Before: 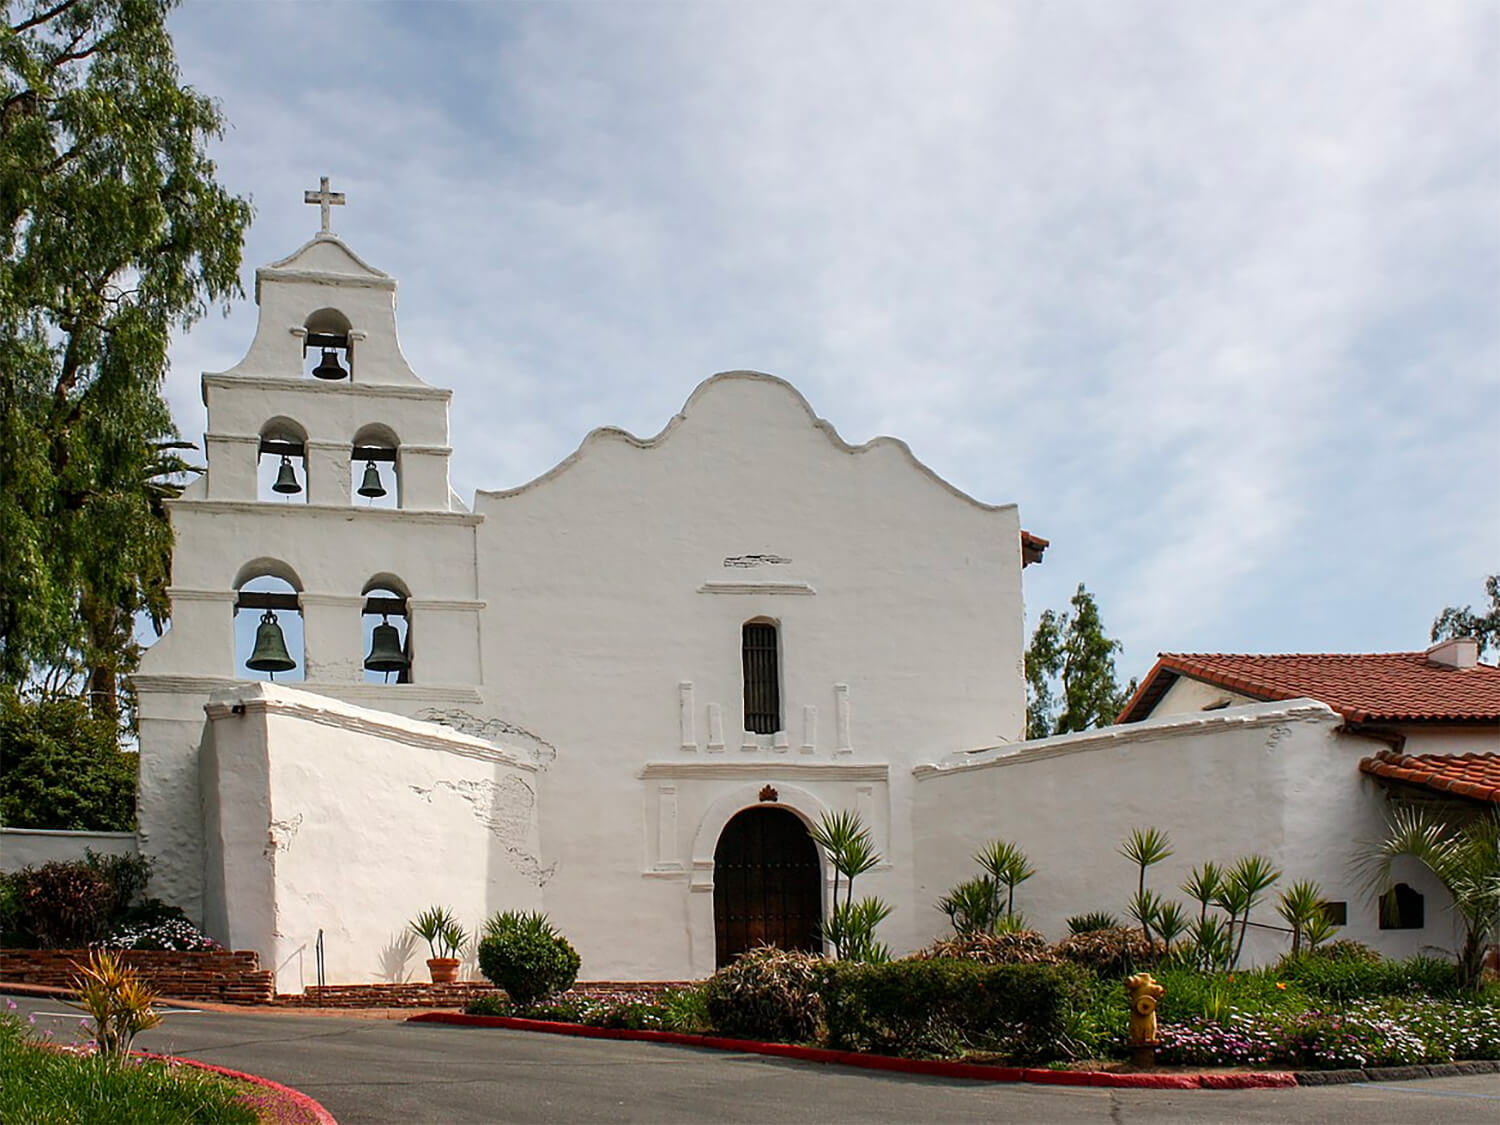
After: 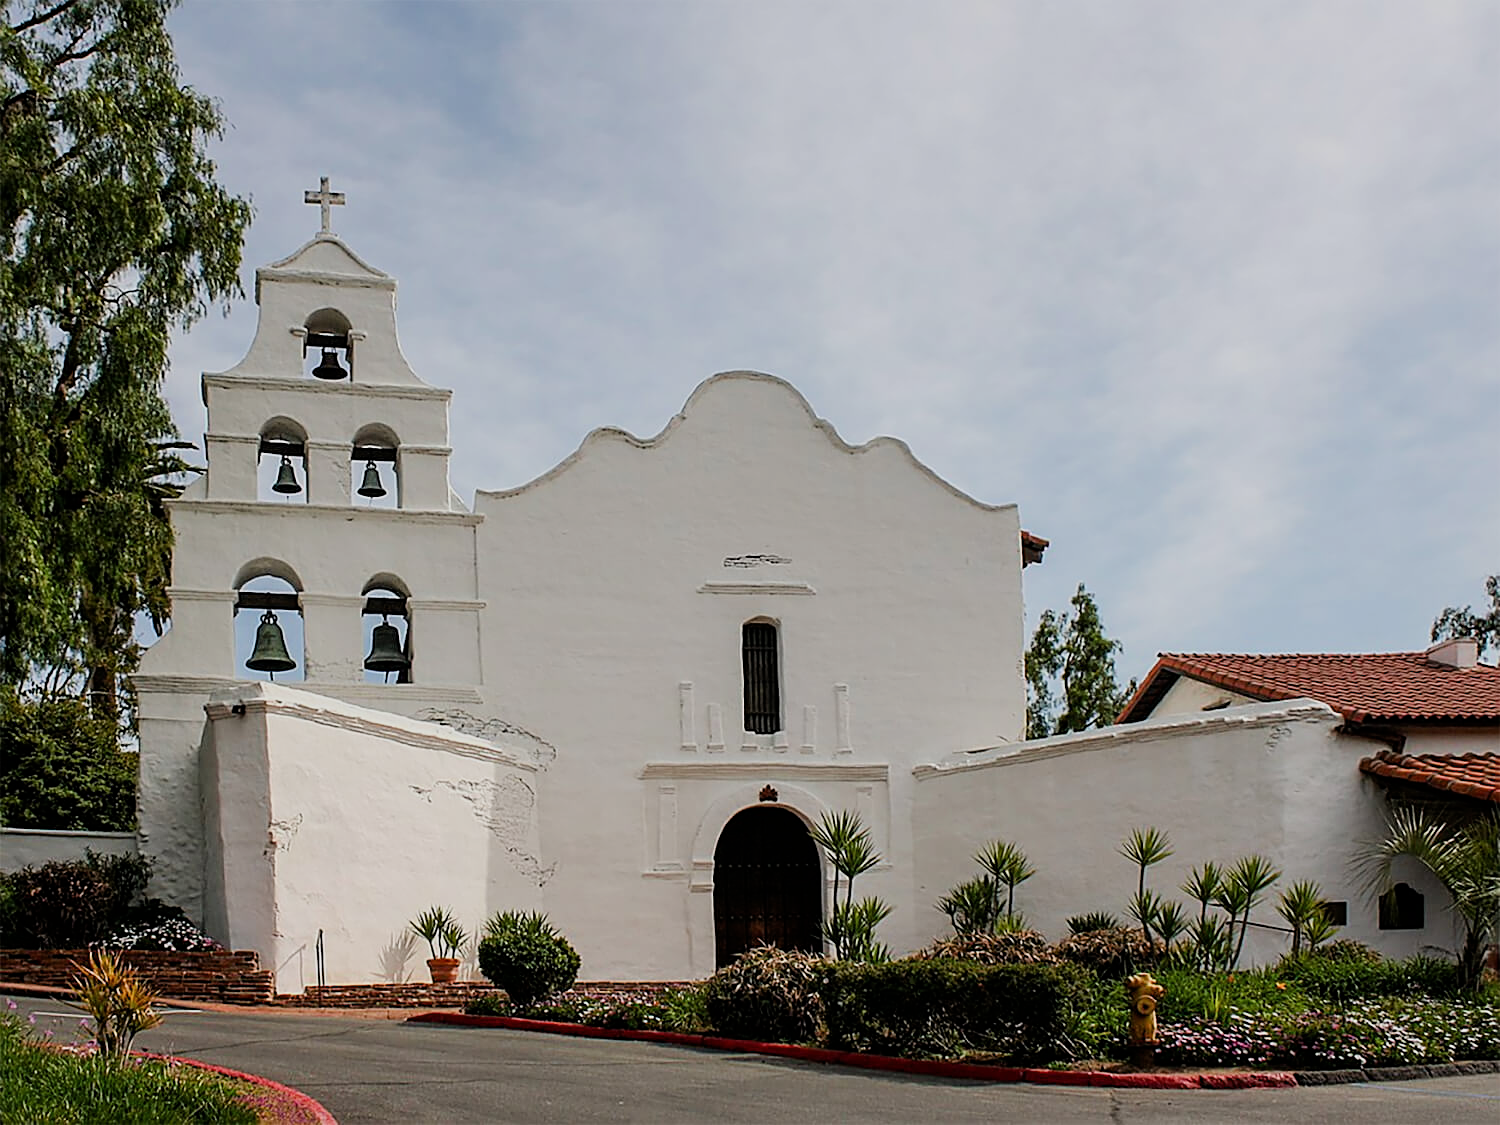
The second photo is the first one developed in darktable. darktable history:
exposure: exposure -0.05 EV
sharpen: on, module defaults
filmic rgb: hardness 4.17
